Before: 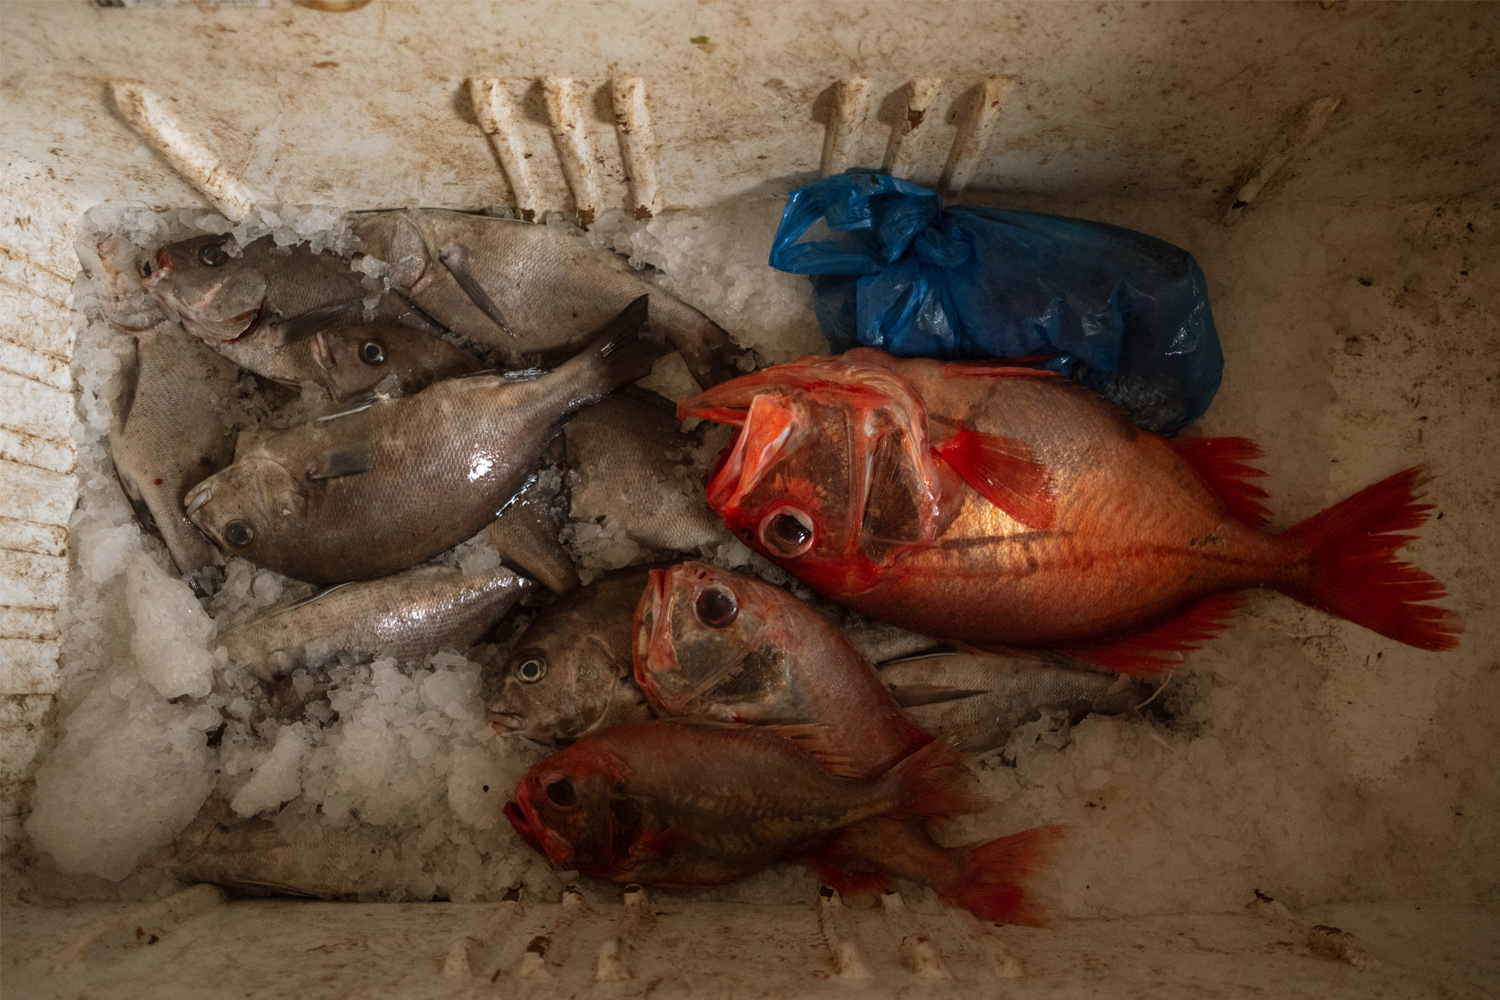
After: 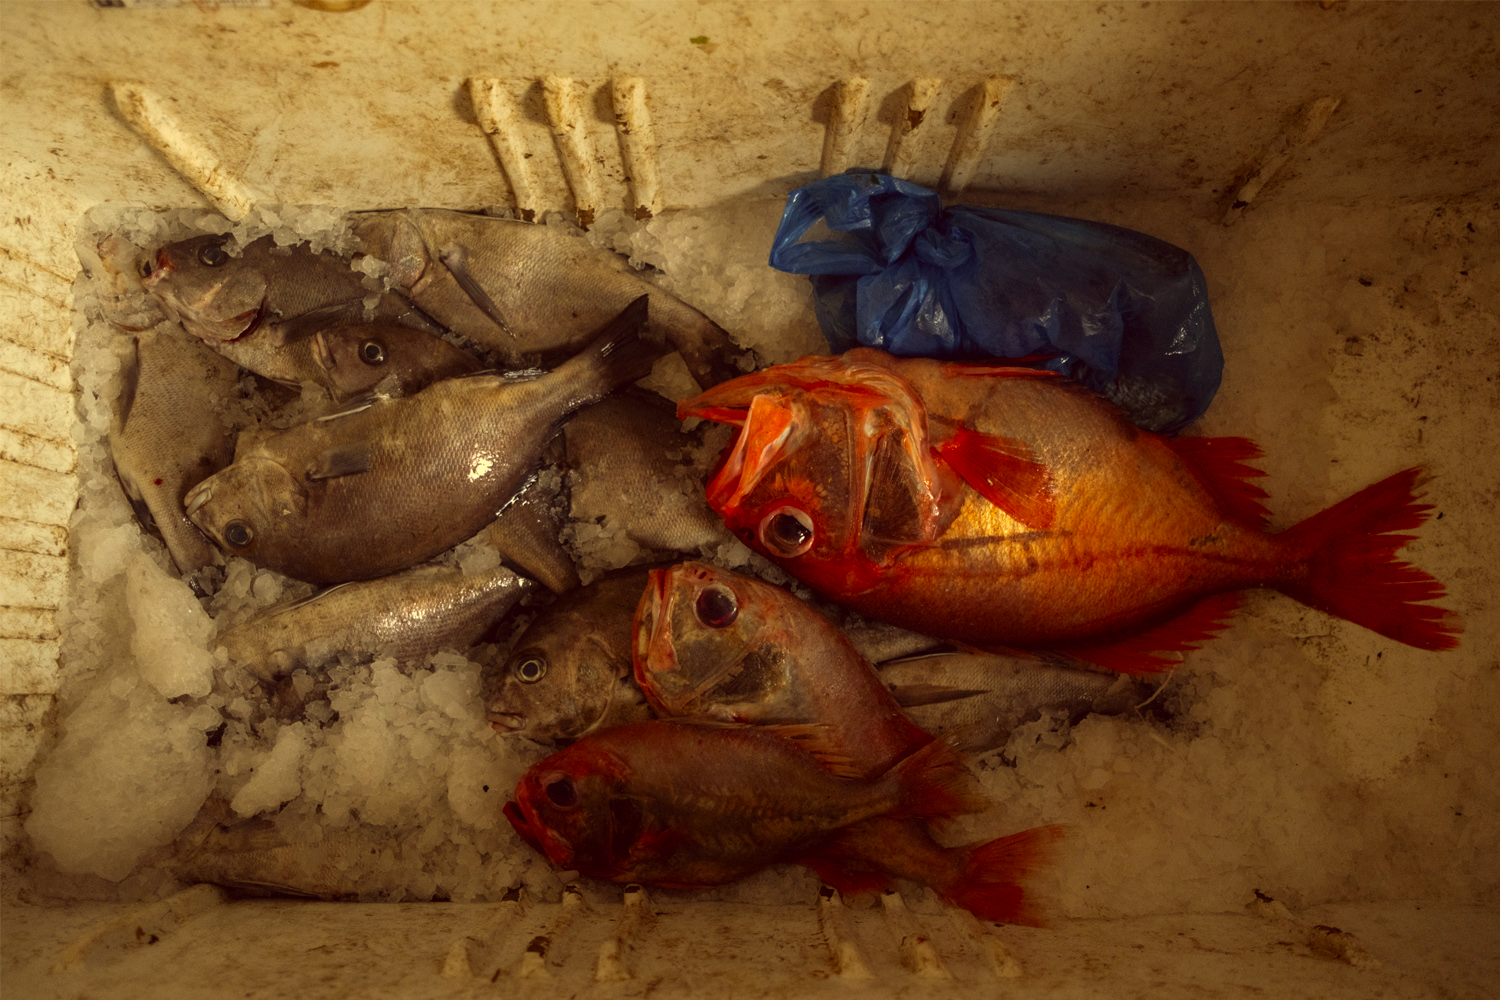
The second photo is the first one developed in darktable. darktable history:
color correction: highlights a* -0.464, highlights b* 39.98, shadows a* 9.66, shadows b* -0.531
